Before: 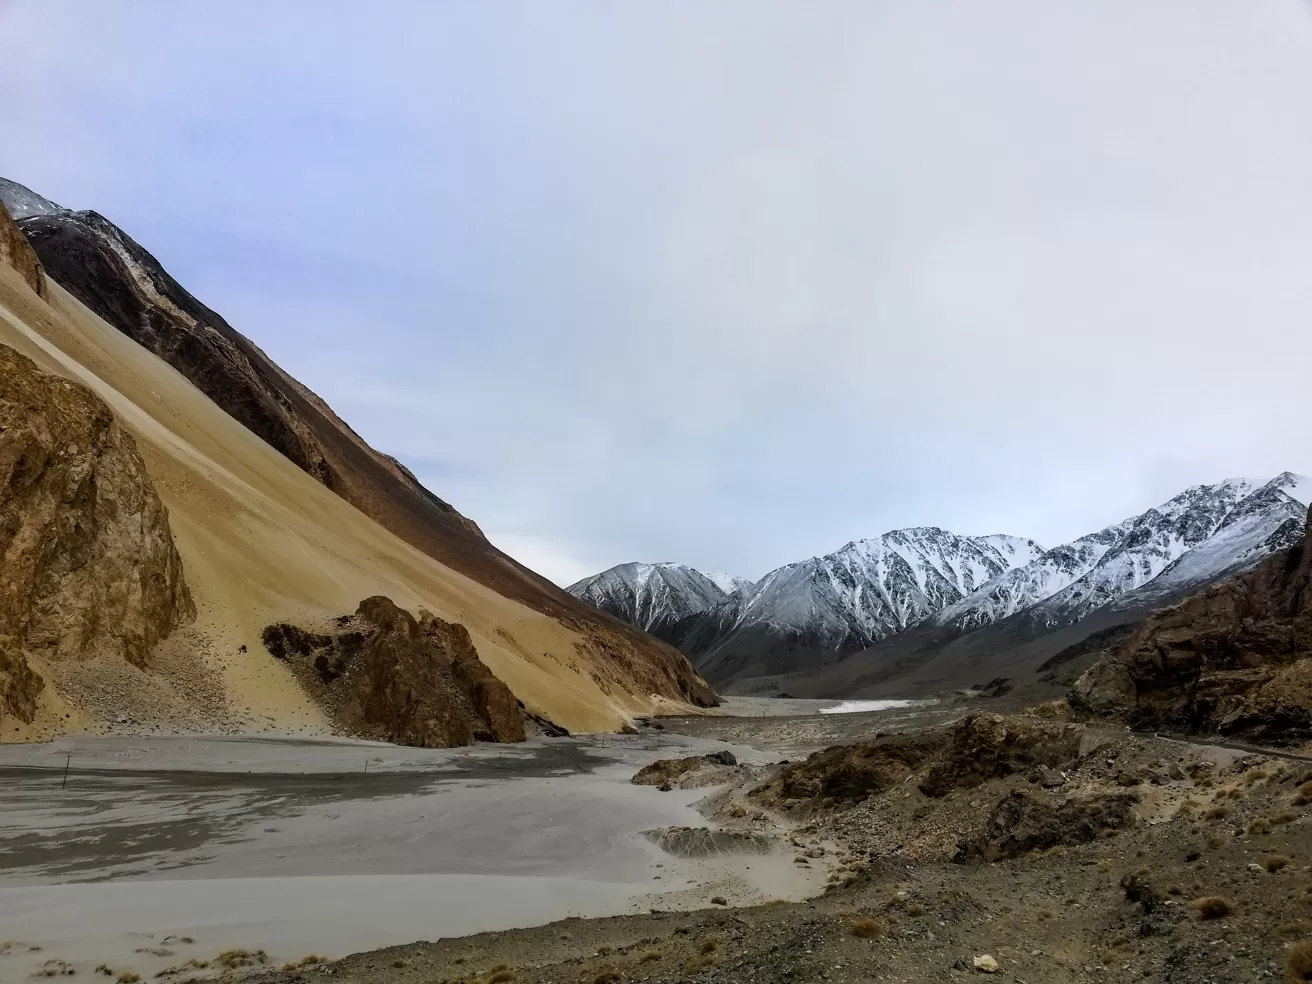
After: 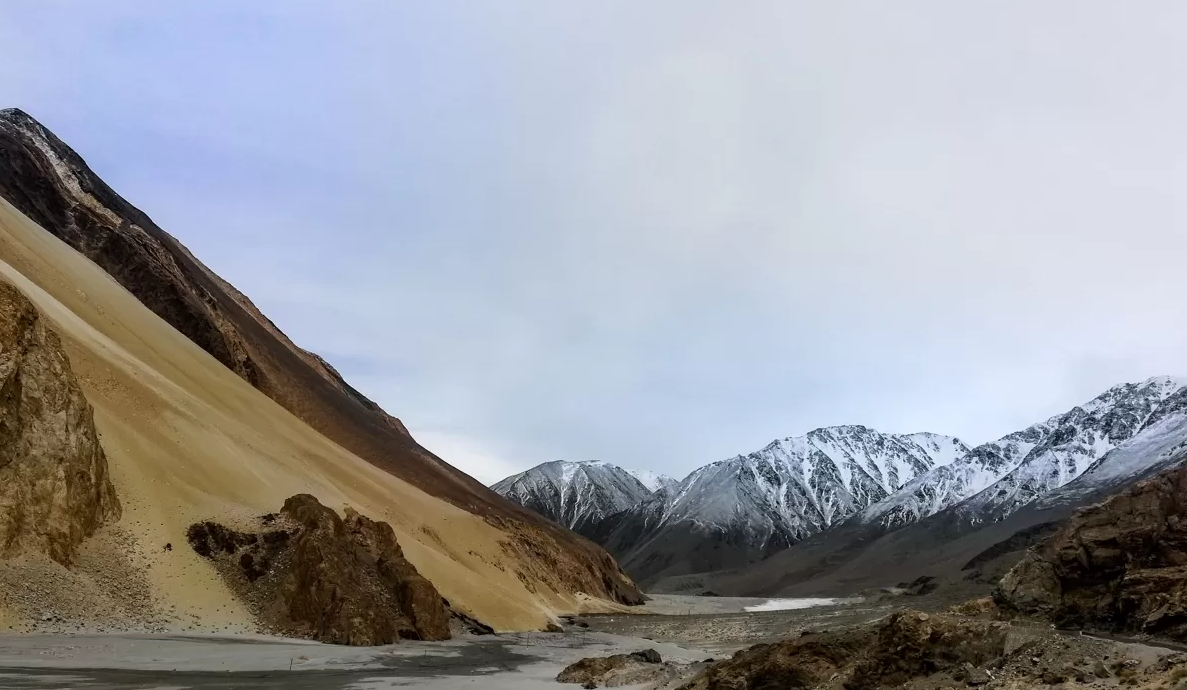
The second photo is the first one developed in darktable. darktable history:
crop: left 5.769%, top 10.421%, right 3.724%, bottom 19.417%
